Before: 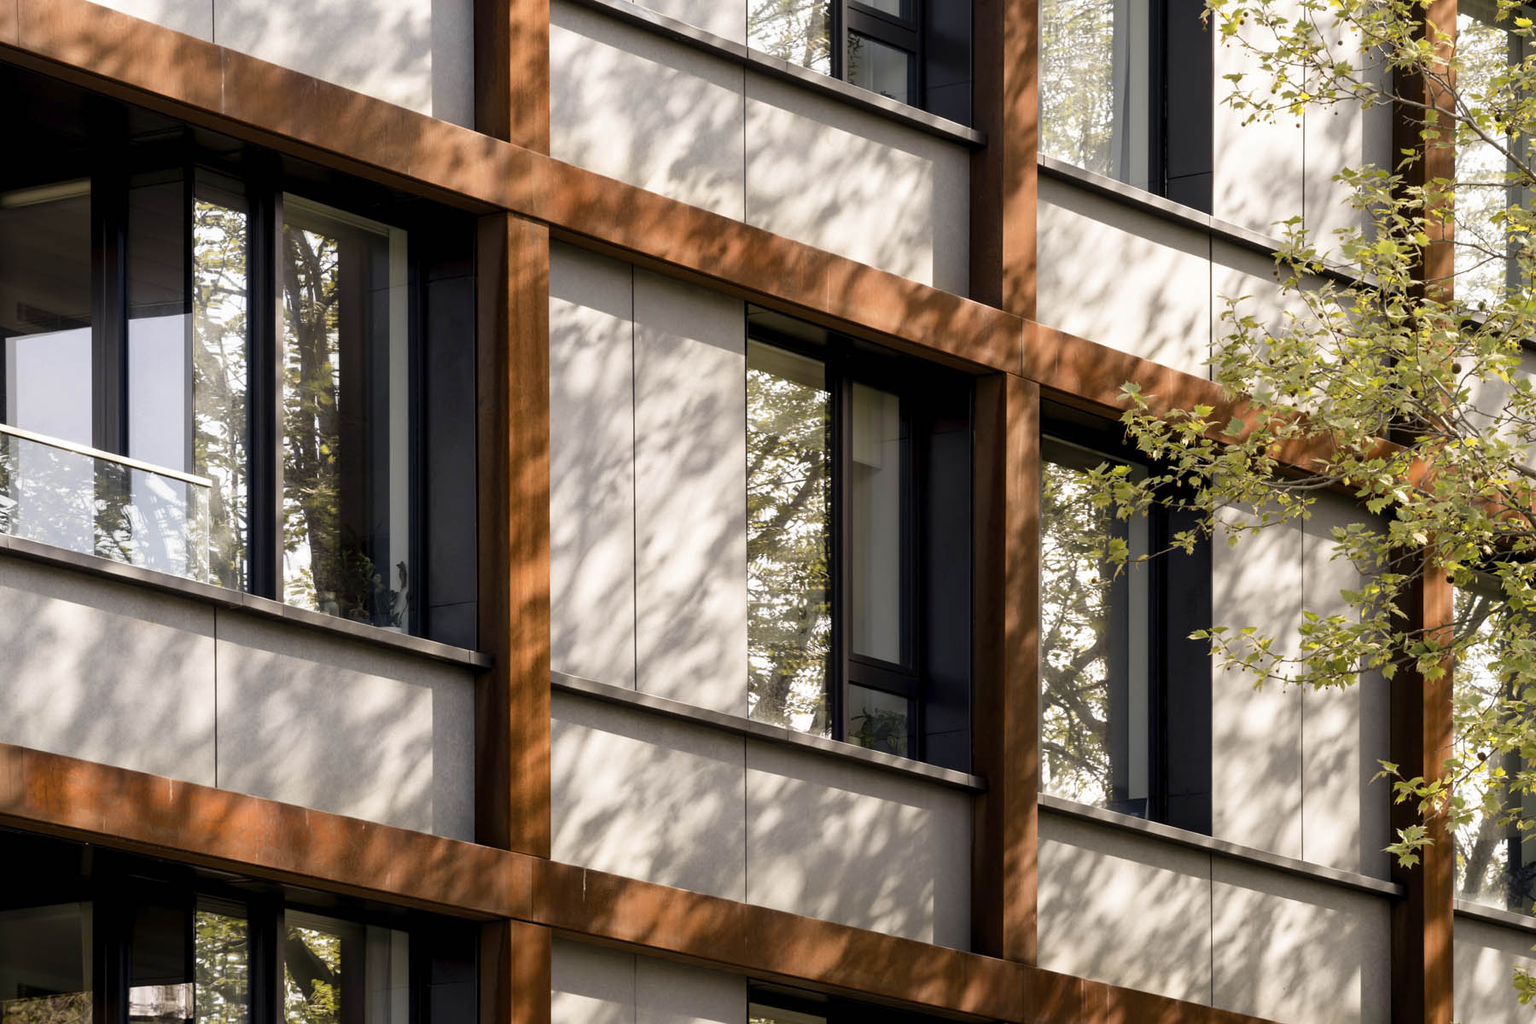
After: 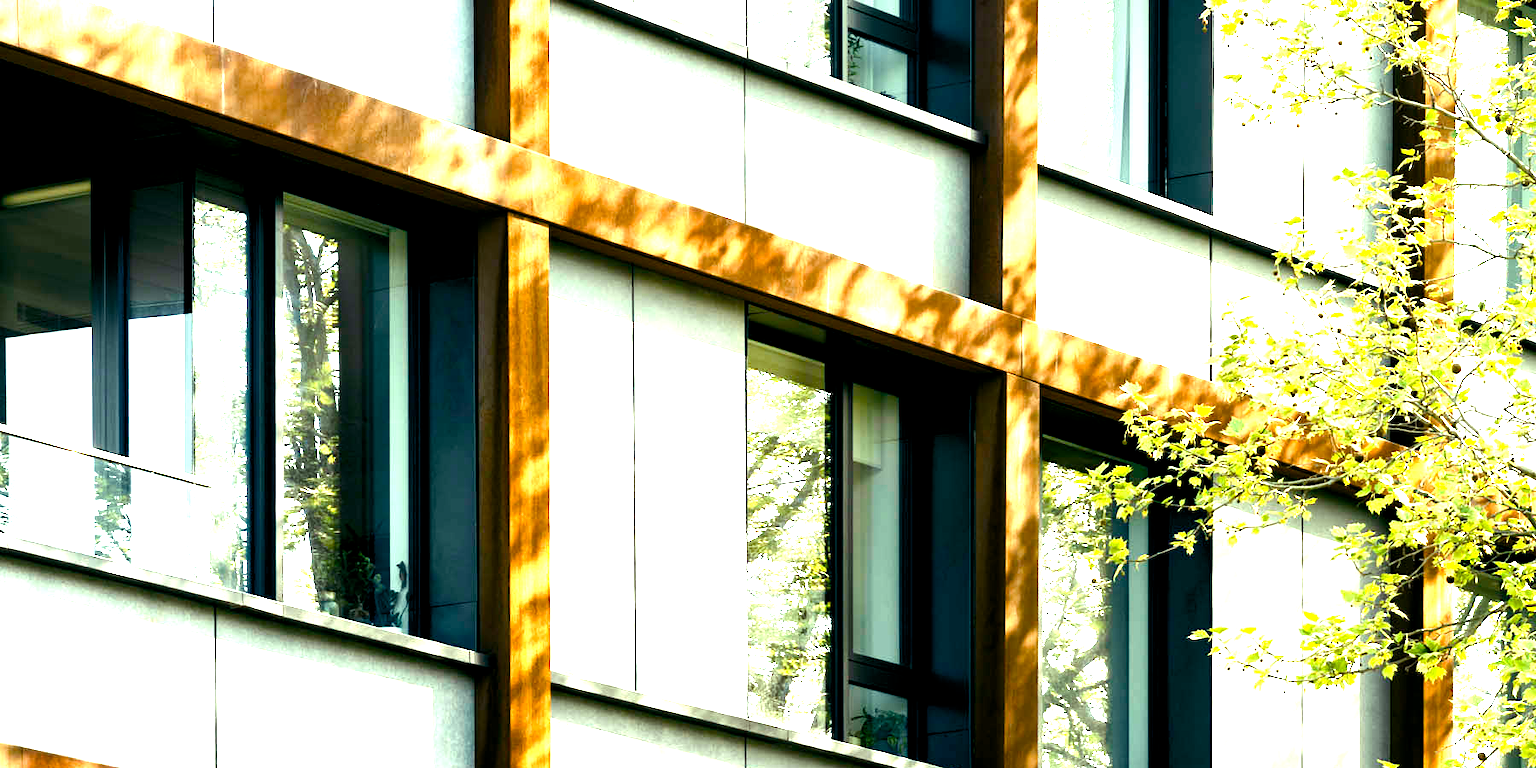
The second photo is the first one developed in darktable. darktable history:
white balance: red 0.98, blue 1.034
crop: bottom 24.988%
exposure: exposure 1.5 EV, compensate highlight preservation false
color balance rgb: shadows lift › luminance -7.7%, shadows lift › chroma 2.13%, shadows lift › hue 165.27°, power › luminance -7.77%, power › chroma 1.1%, power › hue 215.88°, highlights gain › luminance 15.15%, highlights gain › chroma 7%, highlights gain › hue 125.57°, global offset › luminance -0.33%, global offset › chroma 0.11%, global offset › hue 165.27°, perceptual saturation grading › global saturation 24.42%, perceptual saturation grading › highlights -24.42%, perceptual saturation grading › mid-tones 24.42%, perceptual saturation grading › shadows 40%, perceptual brilliance grading › global brilliance -5%, perceptual brilliance grading › highlights 24.42%, perceptual brilliance grading › mid-tones 7%, perceptual brilliance grading › shadows -5%
